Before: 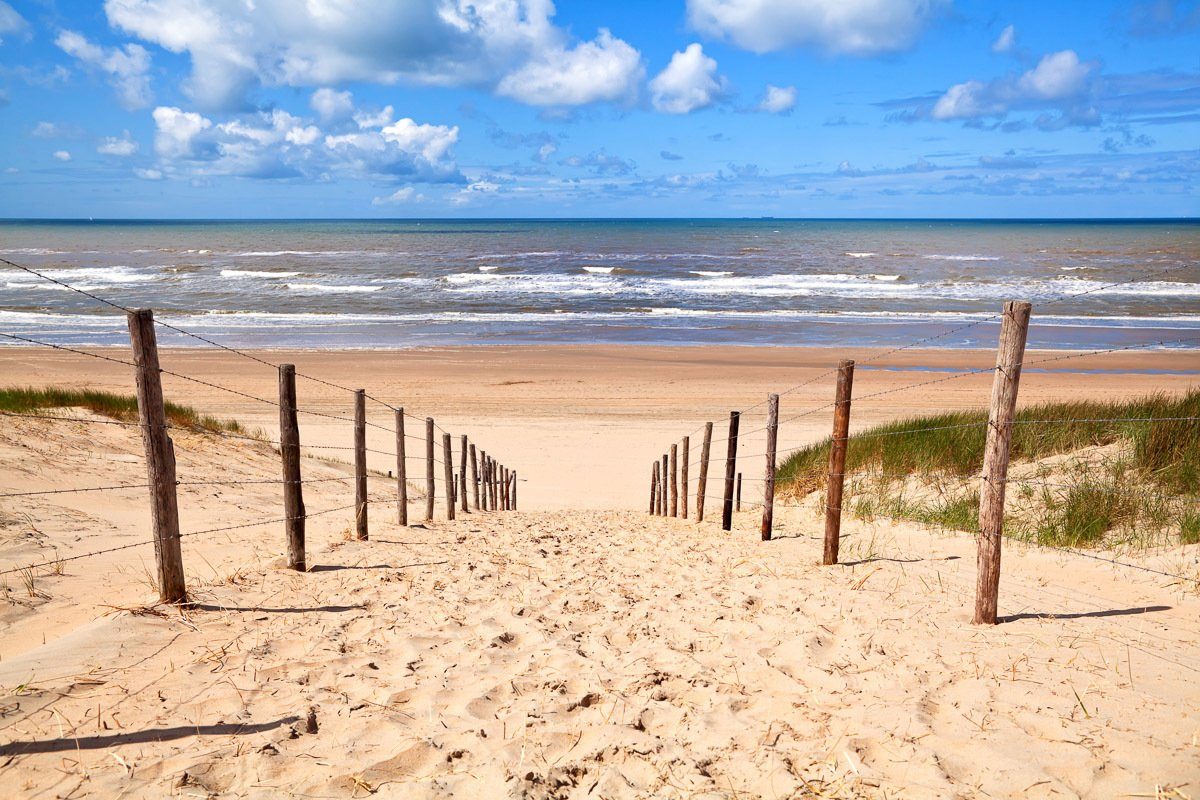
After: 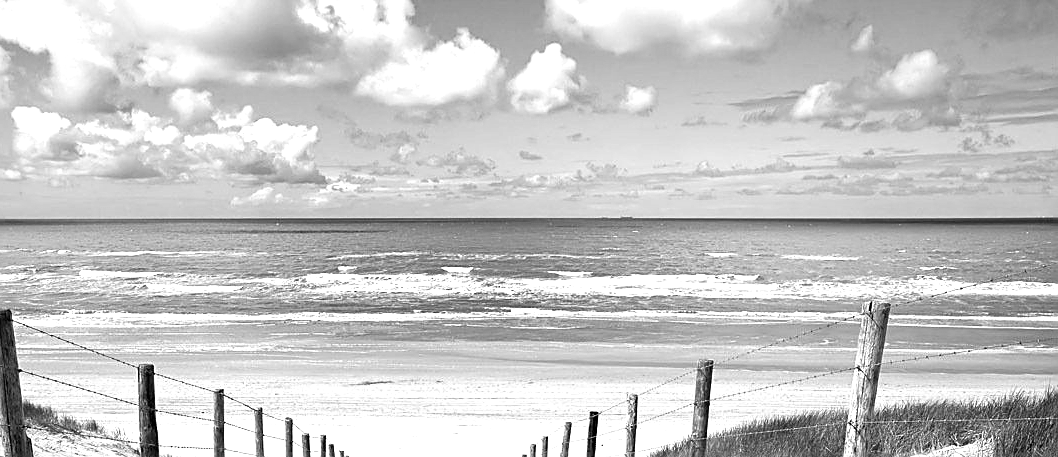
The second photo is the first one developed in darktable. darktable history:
crop and rotate: left 11.812%, bottom 42.776%
sharpen: on, module defaults
rotate and perspective: automatic cropping off
color zones: curves: ch1 [(0, -0.394) (0.143, -0.394) (0.286, -0.394) (0.429, -0.392) (0.571, -0.391) (0.714, -0.391) (0.857, -0.391) (1, -0.394)]
exposure: exposure 0.2 EV, compensate highlight preservation false
color balance rgb: linear chroma grading › shadows 10%, linear chroma grading › highlights 10%, linear chroma grading › global chroma 15%, linear chroma grading › mid-tones 15%, perceptual saturation grading › global saturation 40%, perceptual saturation grading › highlights -25%, perceptual saturation grading › mid-tones 35%, perceptual saturation grading › shadows 35%, perceptual brilliance grading › global brilliance 11.29%, global vibrance 11.29%
white balance: red 1.188, blue 1.11
color correction: highlights a* 0.207, highlights b* 2.7, shadows a* -0.874, shadows b* -4.78
